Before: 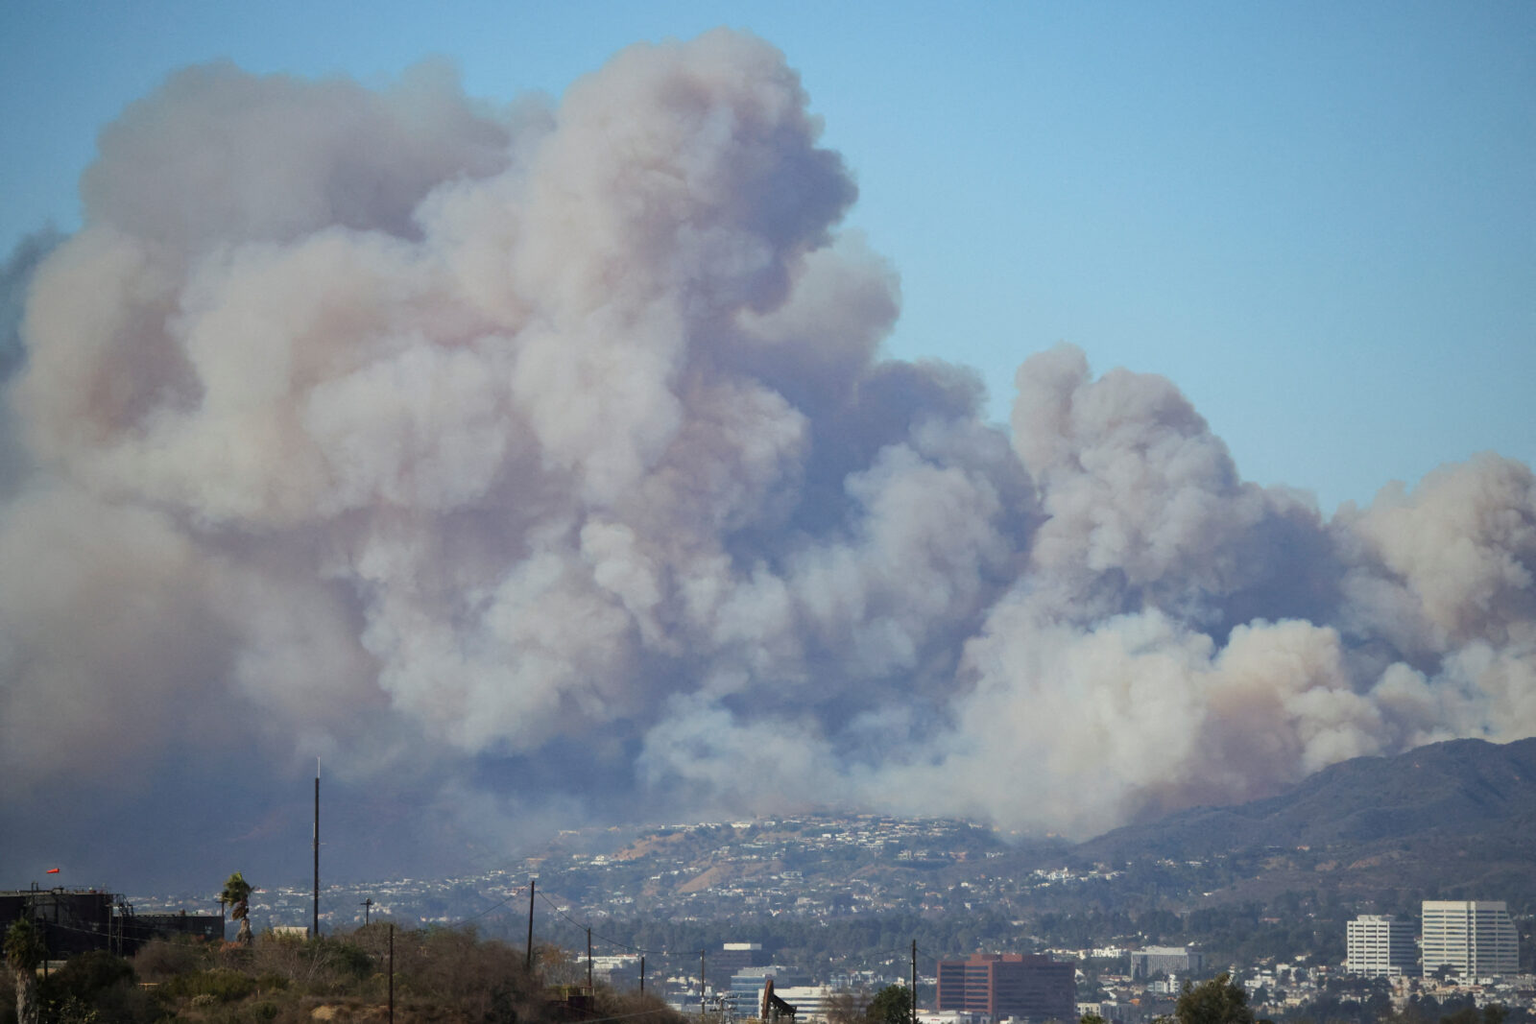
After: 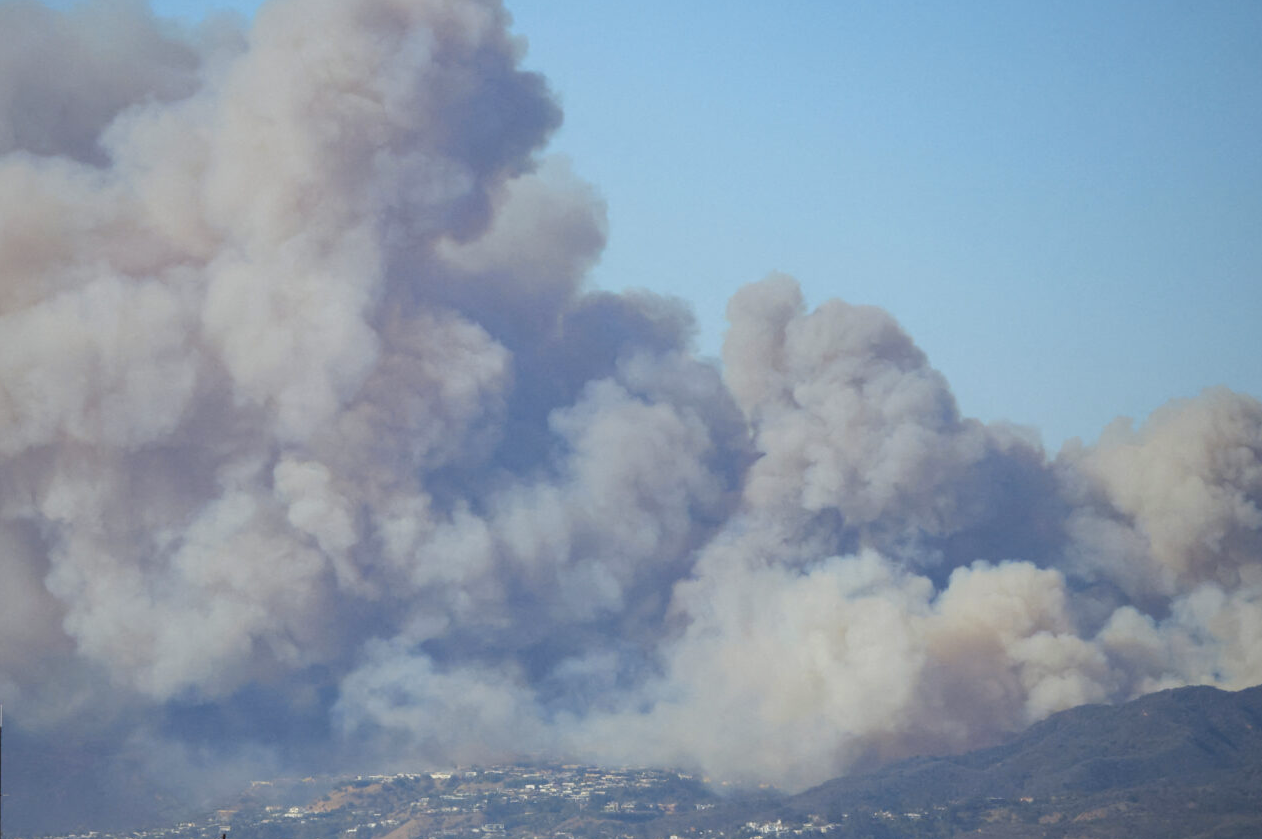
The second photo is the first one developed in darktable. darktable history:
crop and rotate: left 20.74%, top 7.912%, right 0.375%, bottom 13.378%
color contrast: green-magenta contrast 0.8, blue-yellow contrast 1.1, unbound 0
